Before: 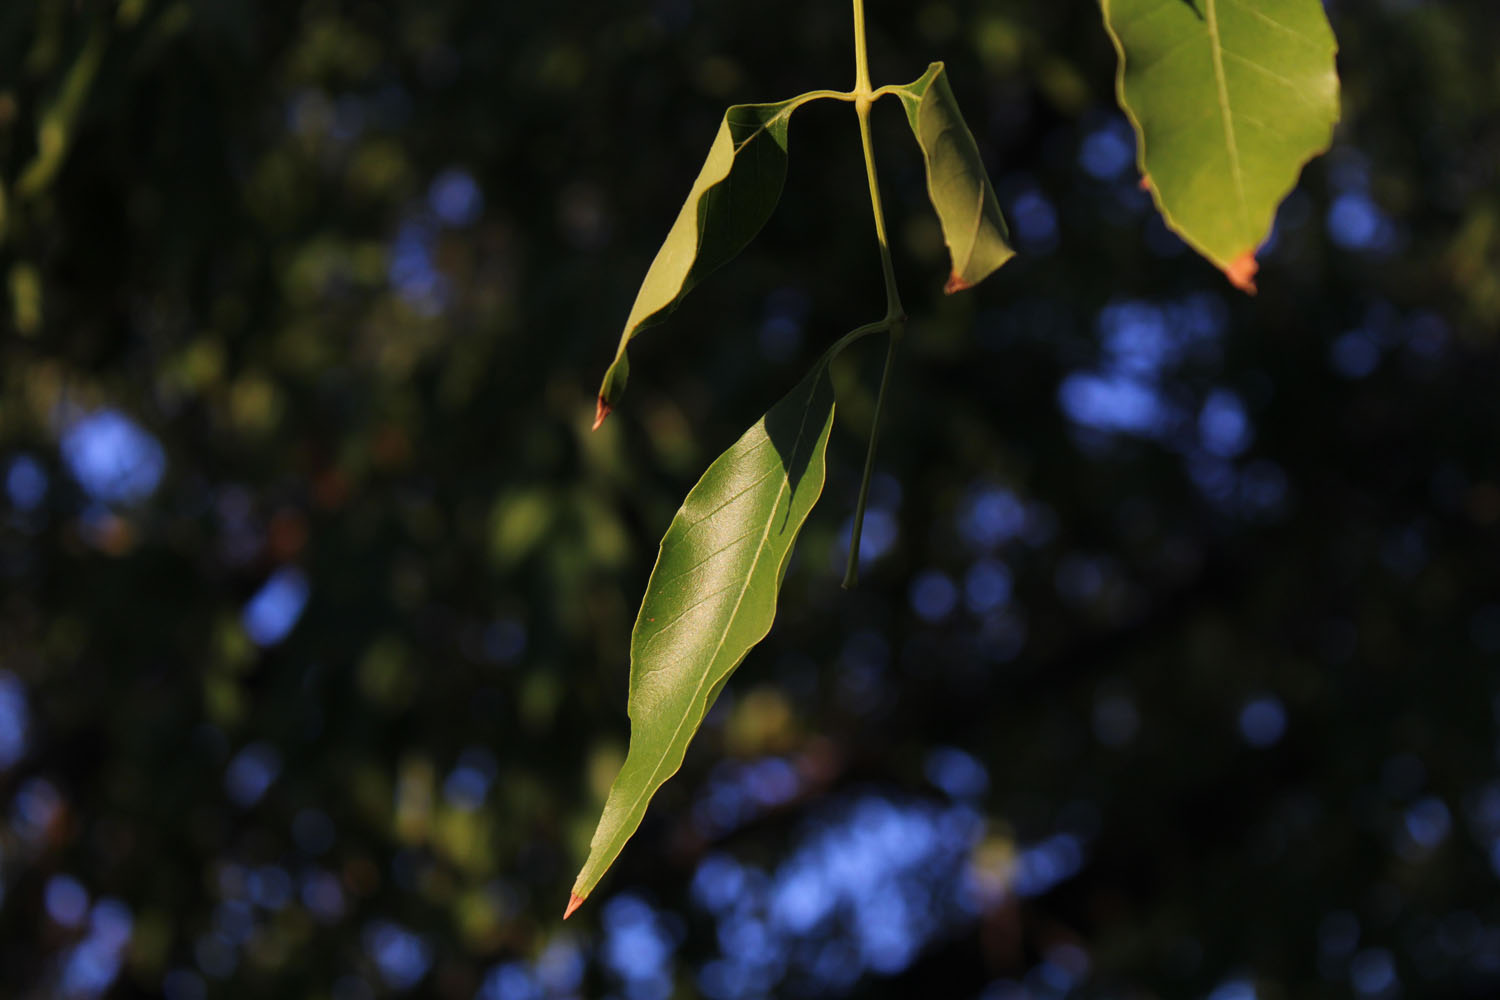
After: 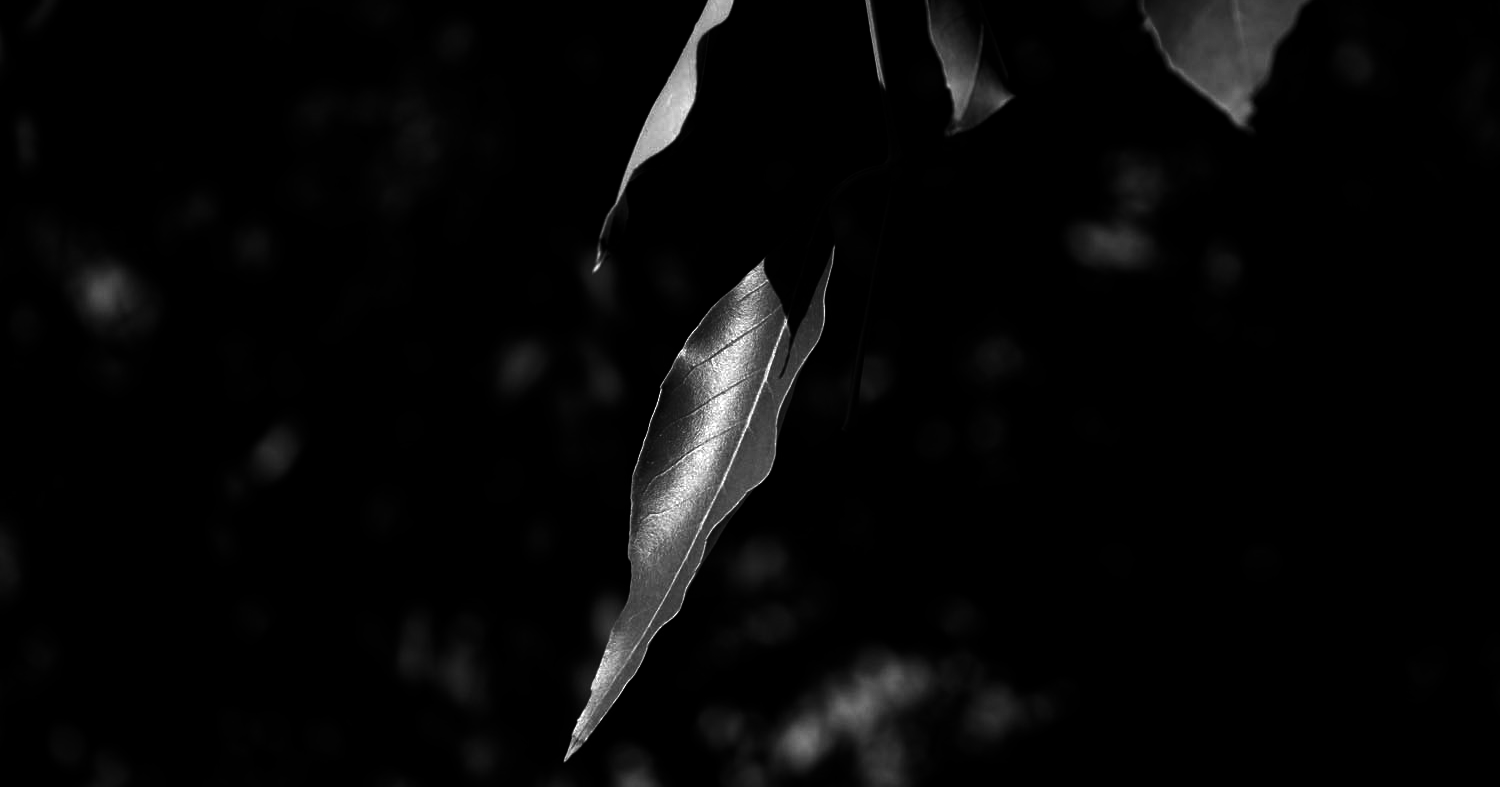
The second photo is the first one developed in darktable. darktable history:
levels: mode automatic, black 0.023%, white 99.97%, levels [0.062, 0.494, 0.925]
vignetting: fall-off start 40%, fall-off radius 40%
contrast brightness saturation: contrast 0.02, brightness -1, saturation -1
crop and rotate: top 15.774%, bottom 5.506%
